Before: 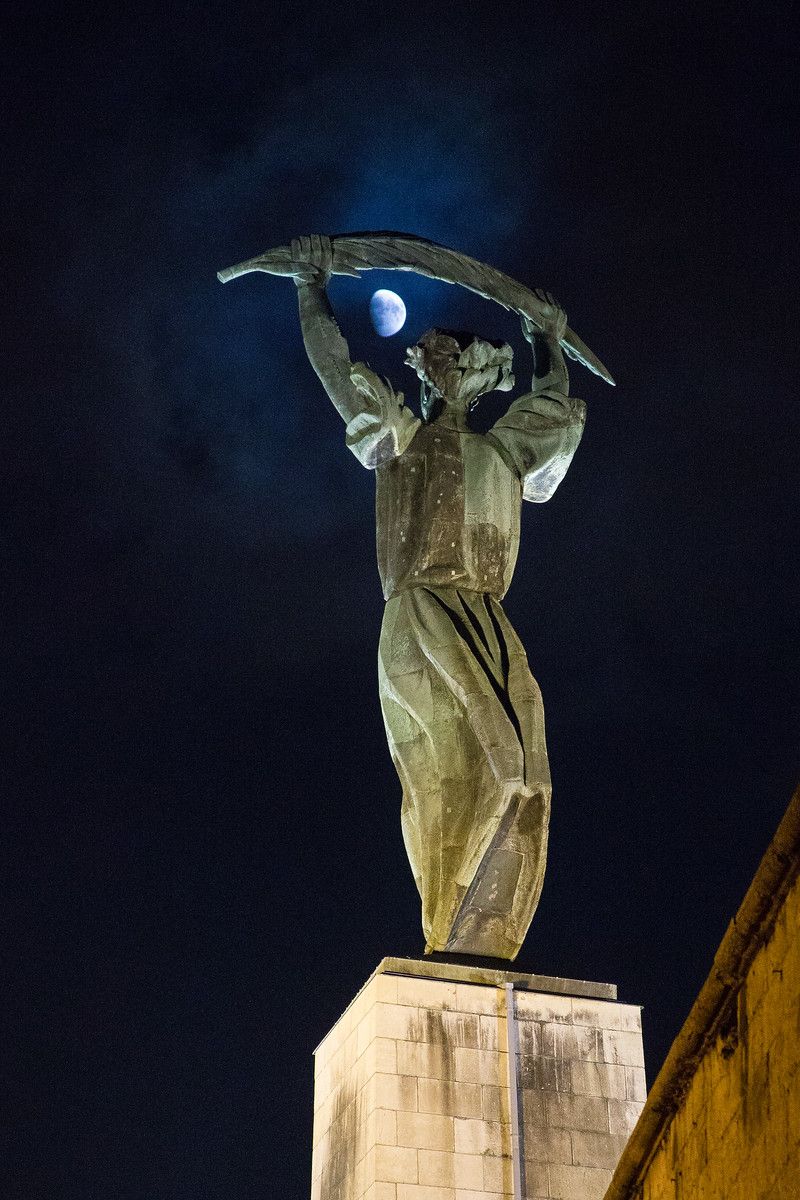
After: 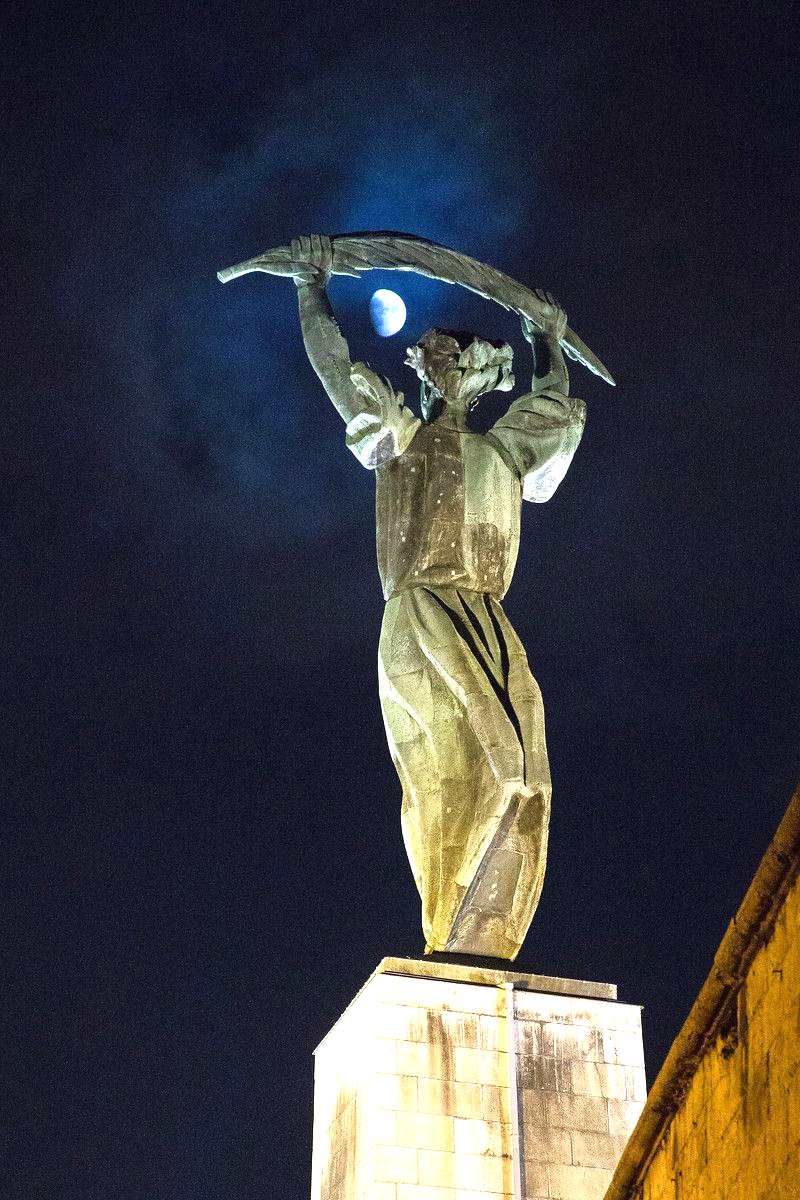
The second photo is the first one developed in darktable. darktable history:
exposure: black level correction 0, exposure 1.199 EV, compensate exposure bias true, compensate highlight preservation false
levels: mode automatic
